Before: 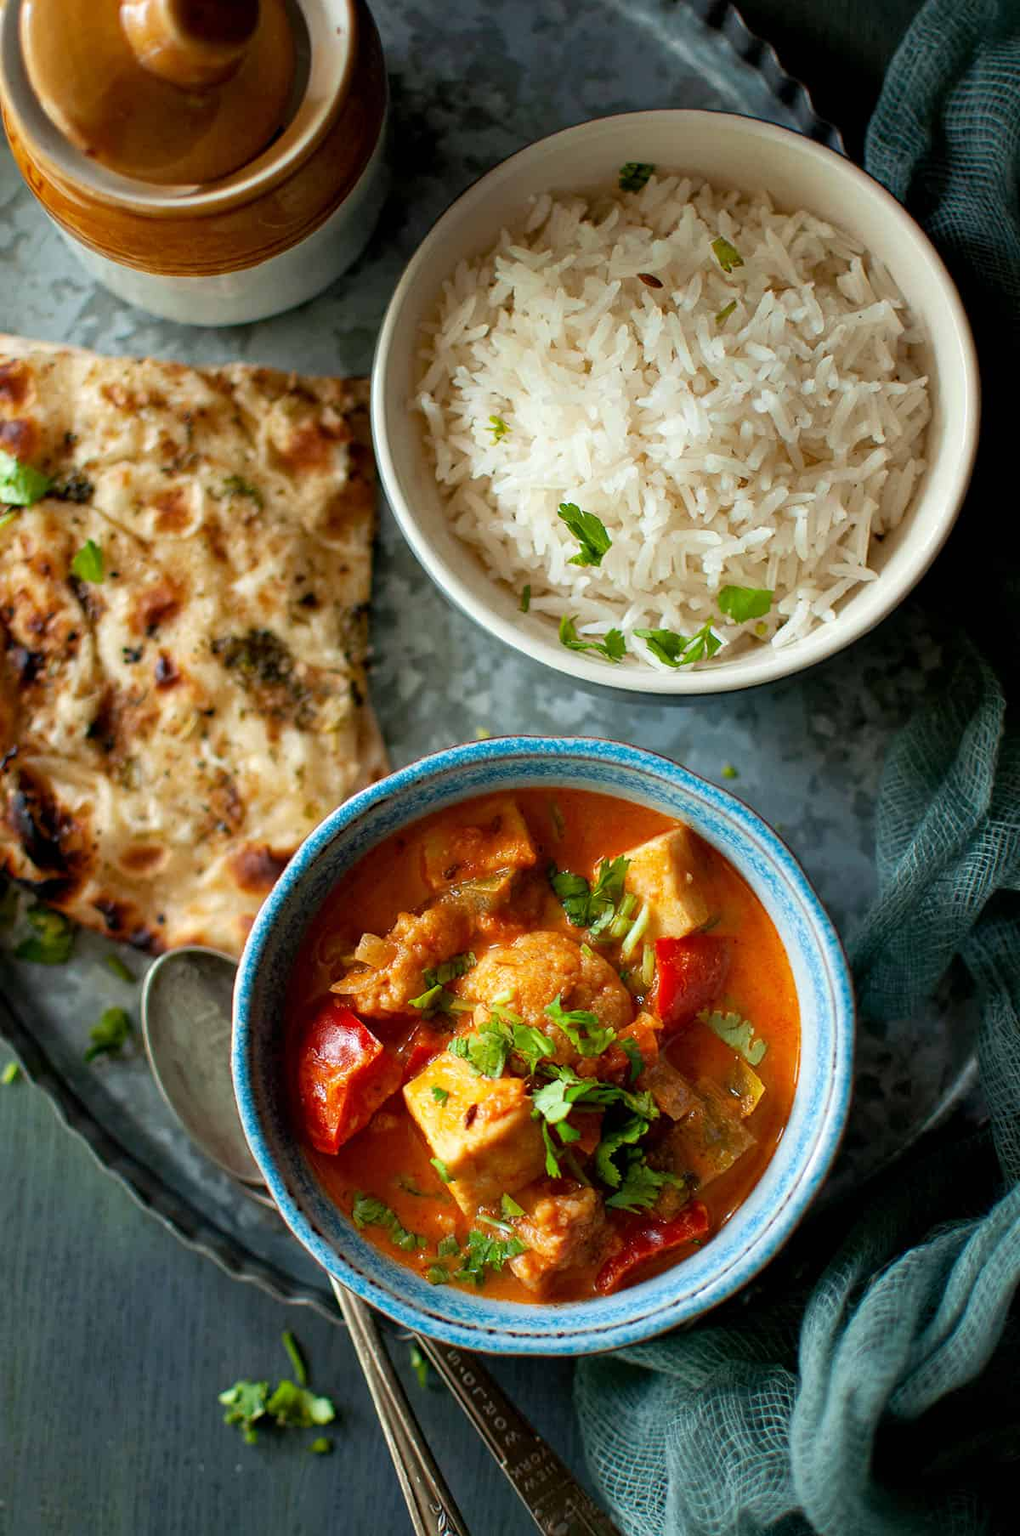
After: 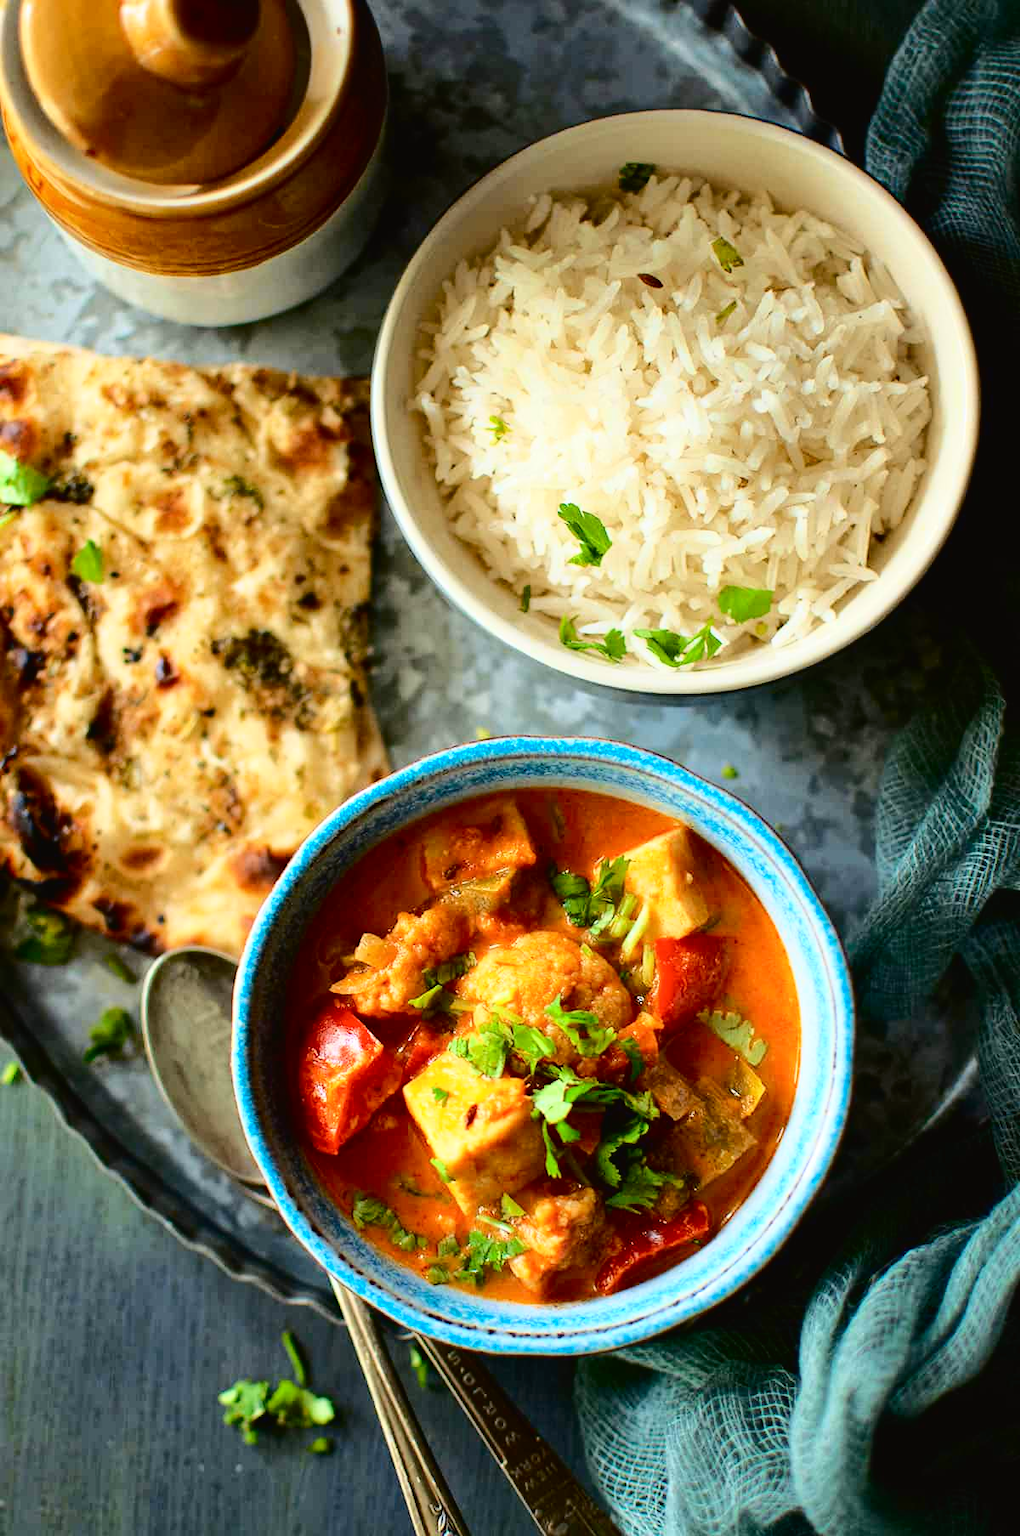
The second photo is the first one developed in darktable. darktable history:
tone curve: curves: ch0 [(0, 0.019) (0.078, 0.058) (0.223, 0.217) (0.424, 0.553) (0.631, 0.764) (0.816, 0.932) (1, 1)]; ch1 [(0, 0) (0.262, 0.227) (0.417, 0.386) (0.469, 0.467) (0.502, 0.503) (0.544, 0.548) (0.57, 0.579) (0.608, 0.62) (0.65, 0.68) (0.994, 0.987)]; ch2 [(0, 0) (0.262, 0.188) (0.5, 0.504) (0.553, 0.592) (0.599, 0.653) (1, 1)], color space Lab, independent channels, preserve colors none
